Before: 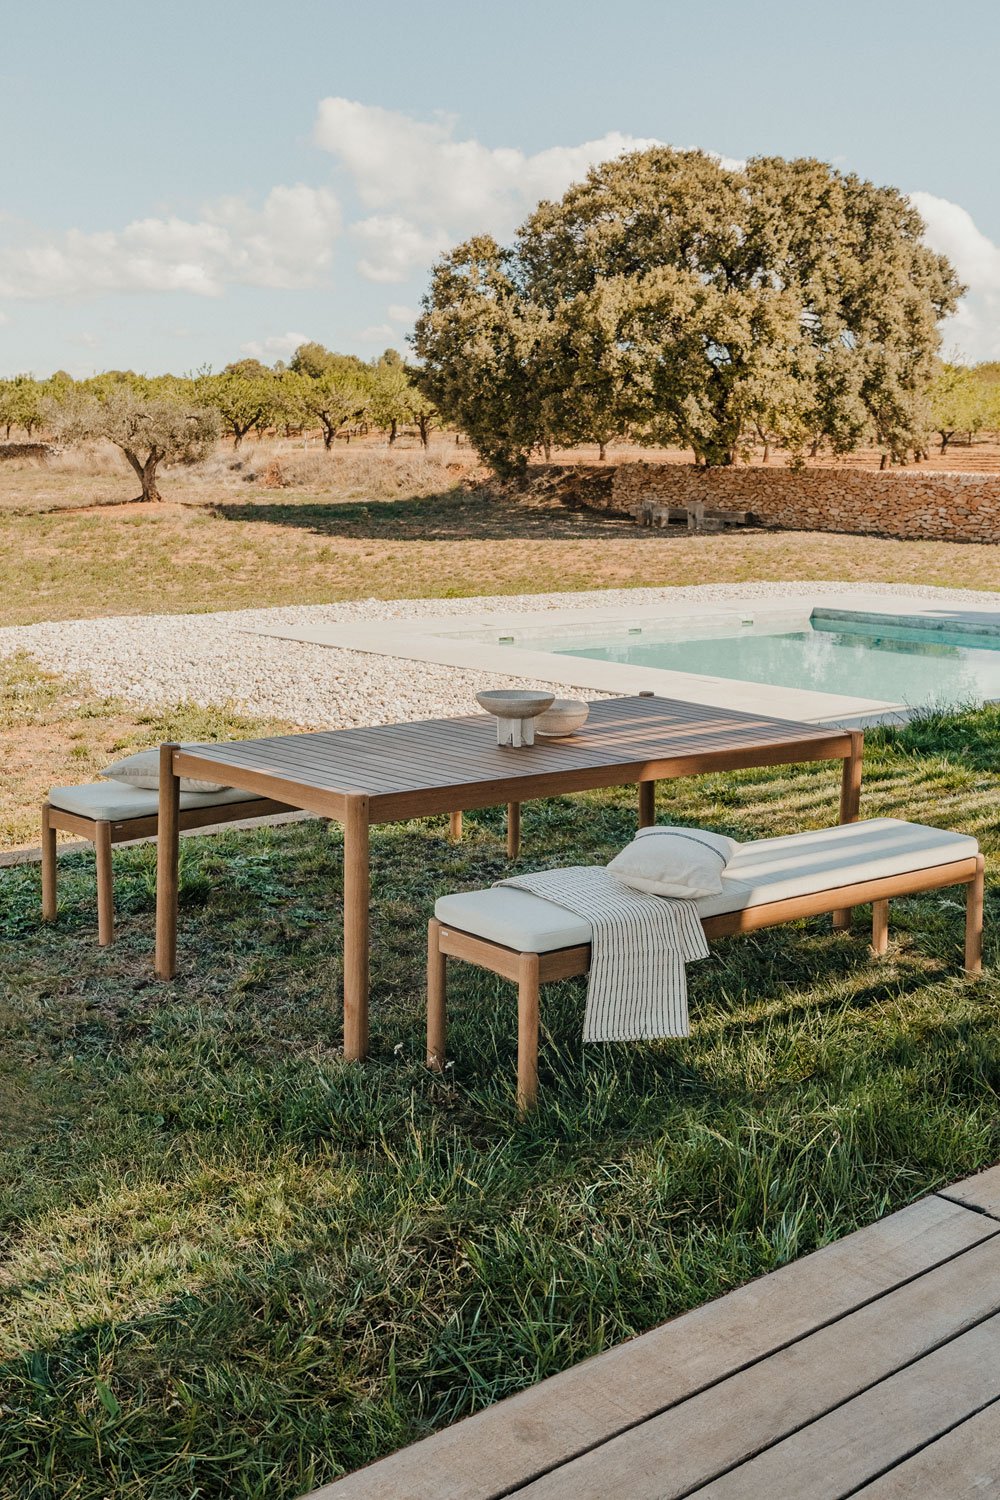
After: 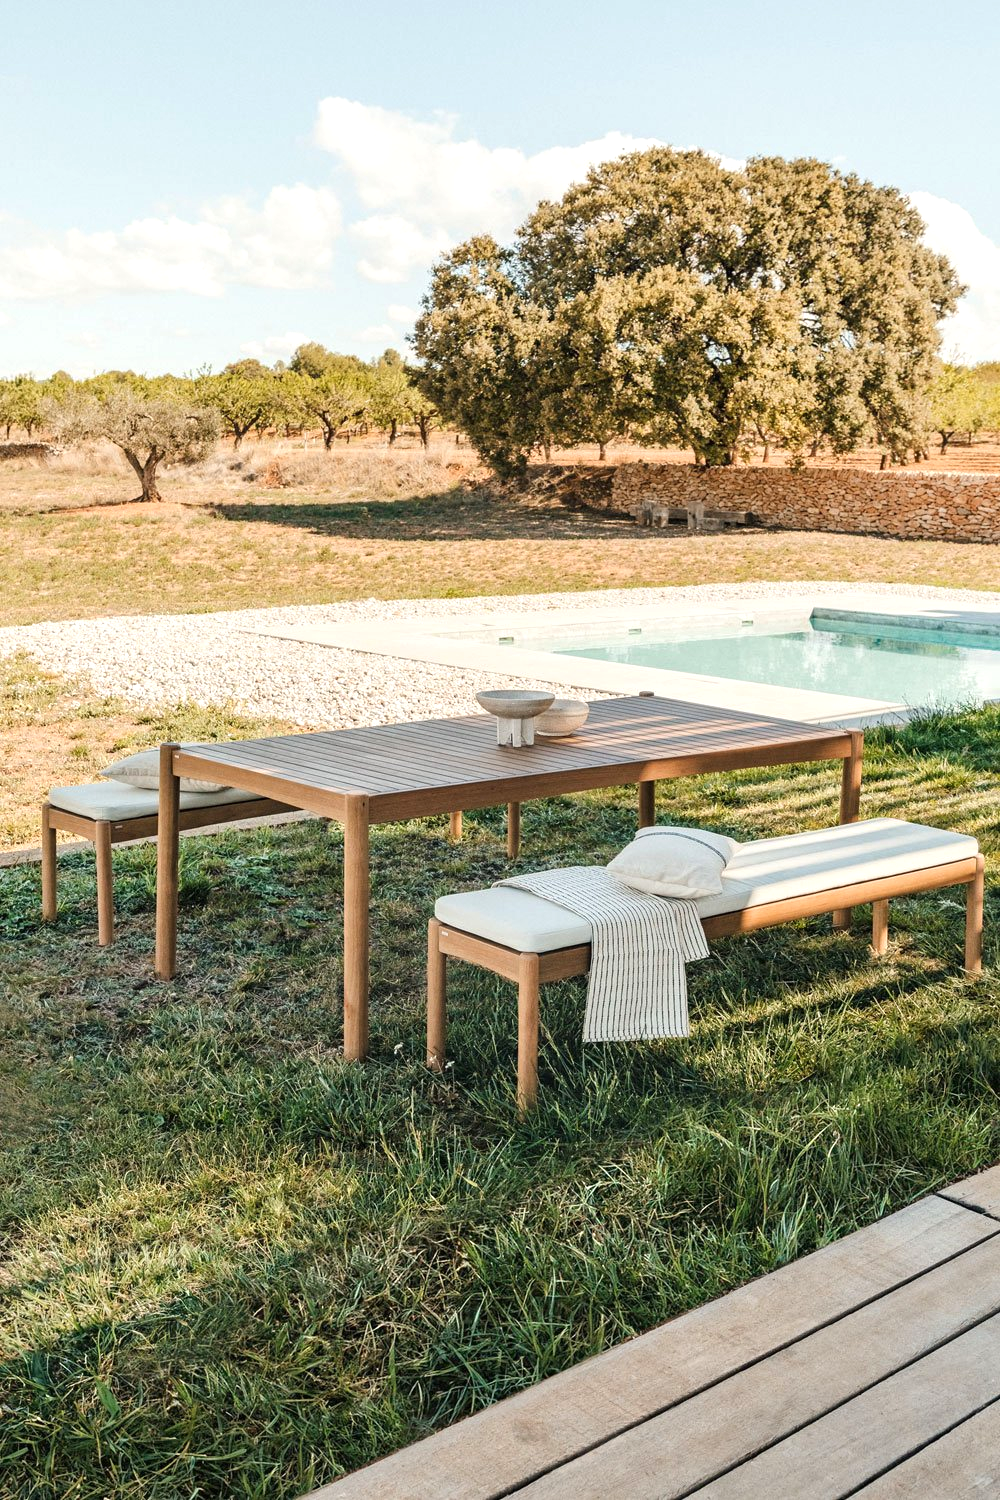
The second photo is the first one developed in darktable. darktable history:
exposure: black level correction 0, exposure 0.599 EV, compensate exposure bias true, compensate highlight preservation false
